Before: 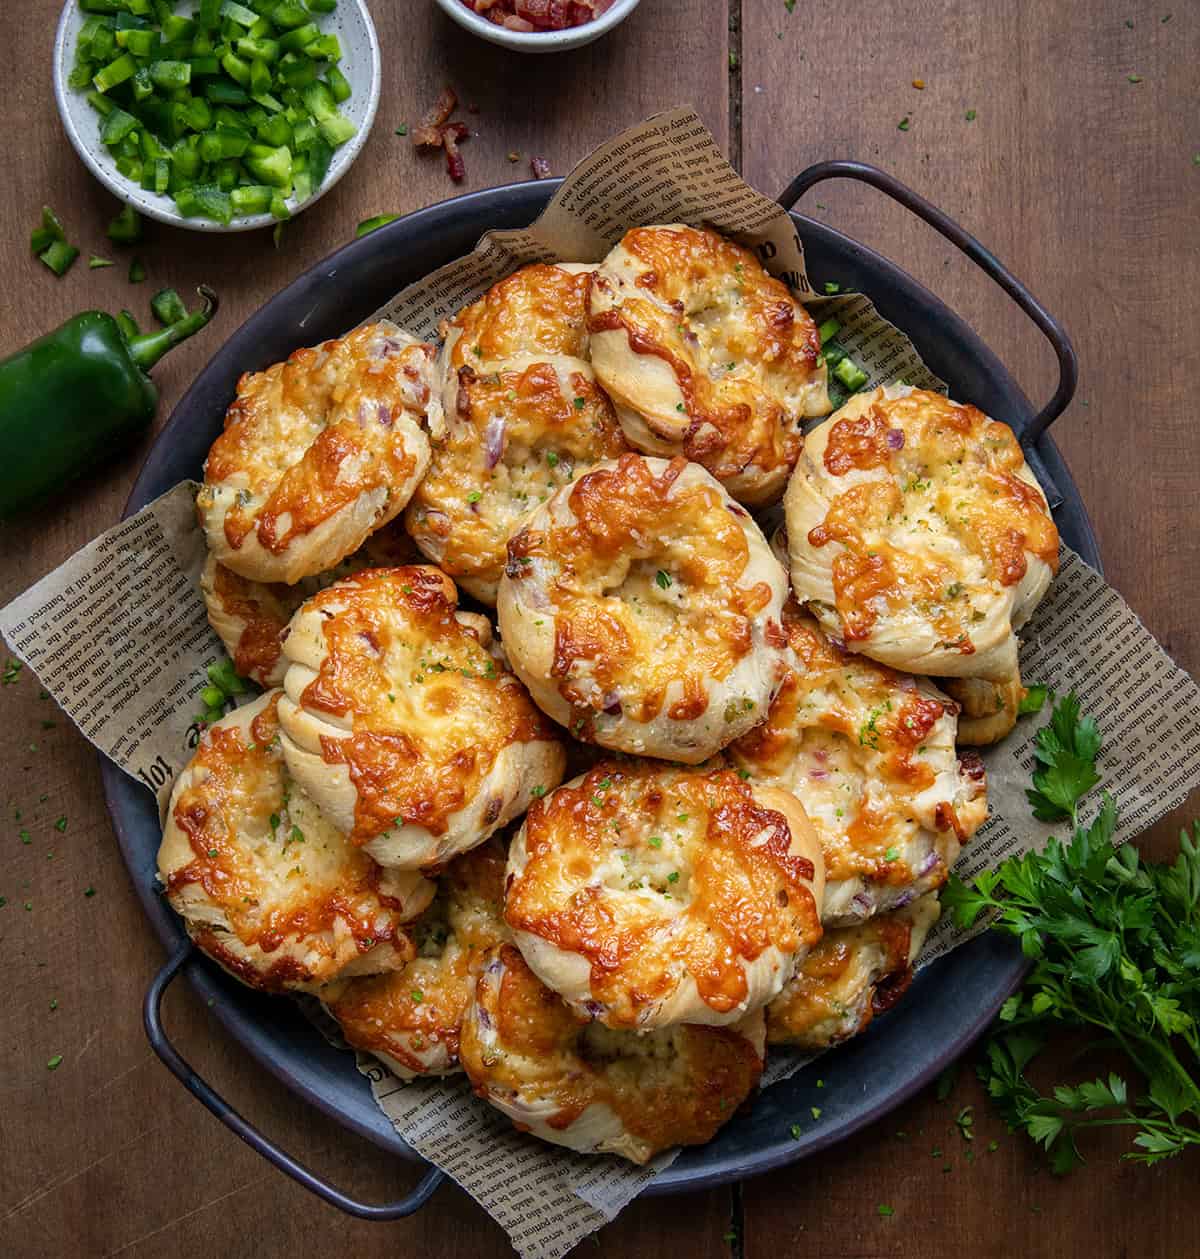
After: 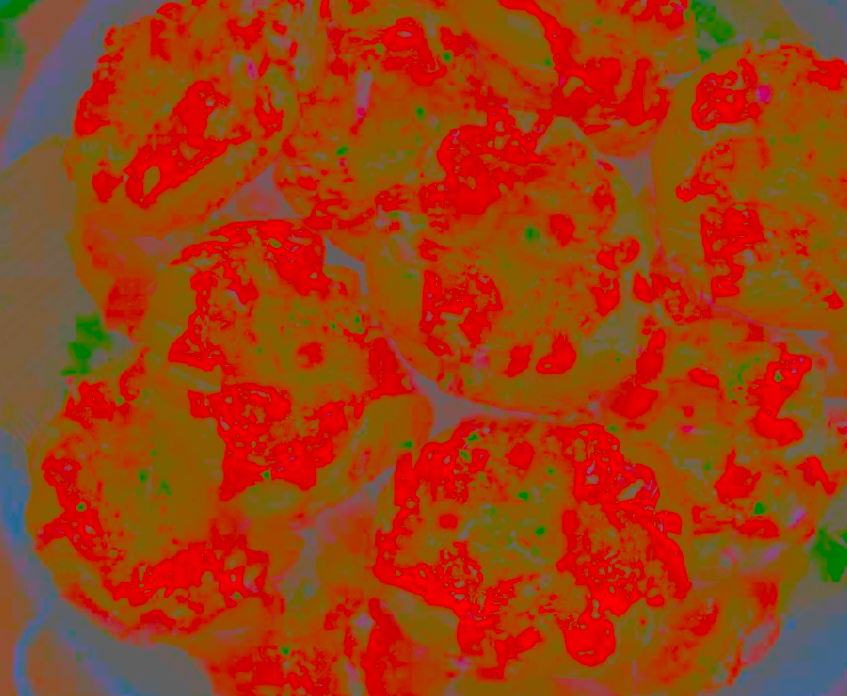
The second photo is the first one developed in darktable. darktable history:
contrast brightness saturation: contrast -0.975, brightness -0.161, saturation 0.758
crop: left 11.023%, top 27.538%, right 18.321%, bottom 17.128%
levels: levels [0, 0.476, 0.951]
